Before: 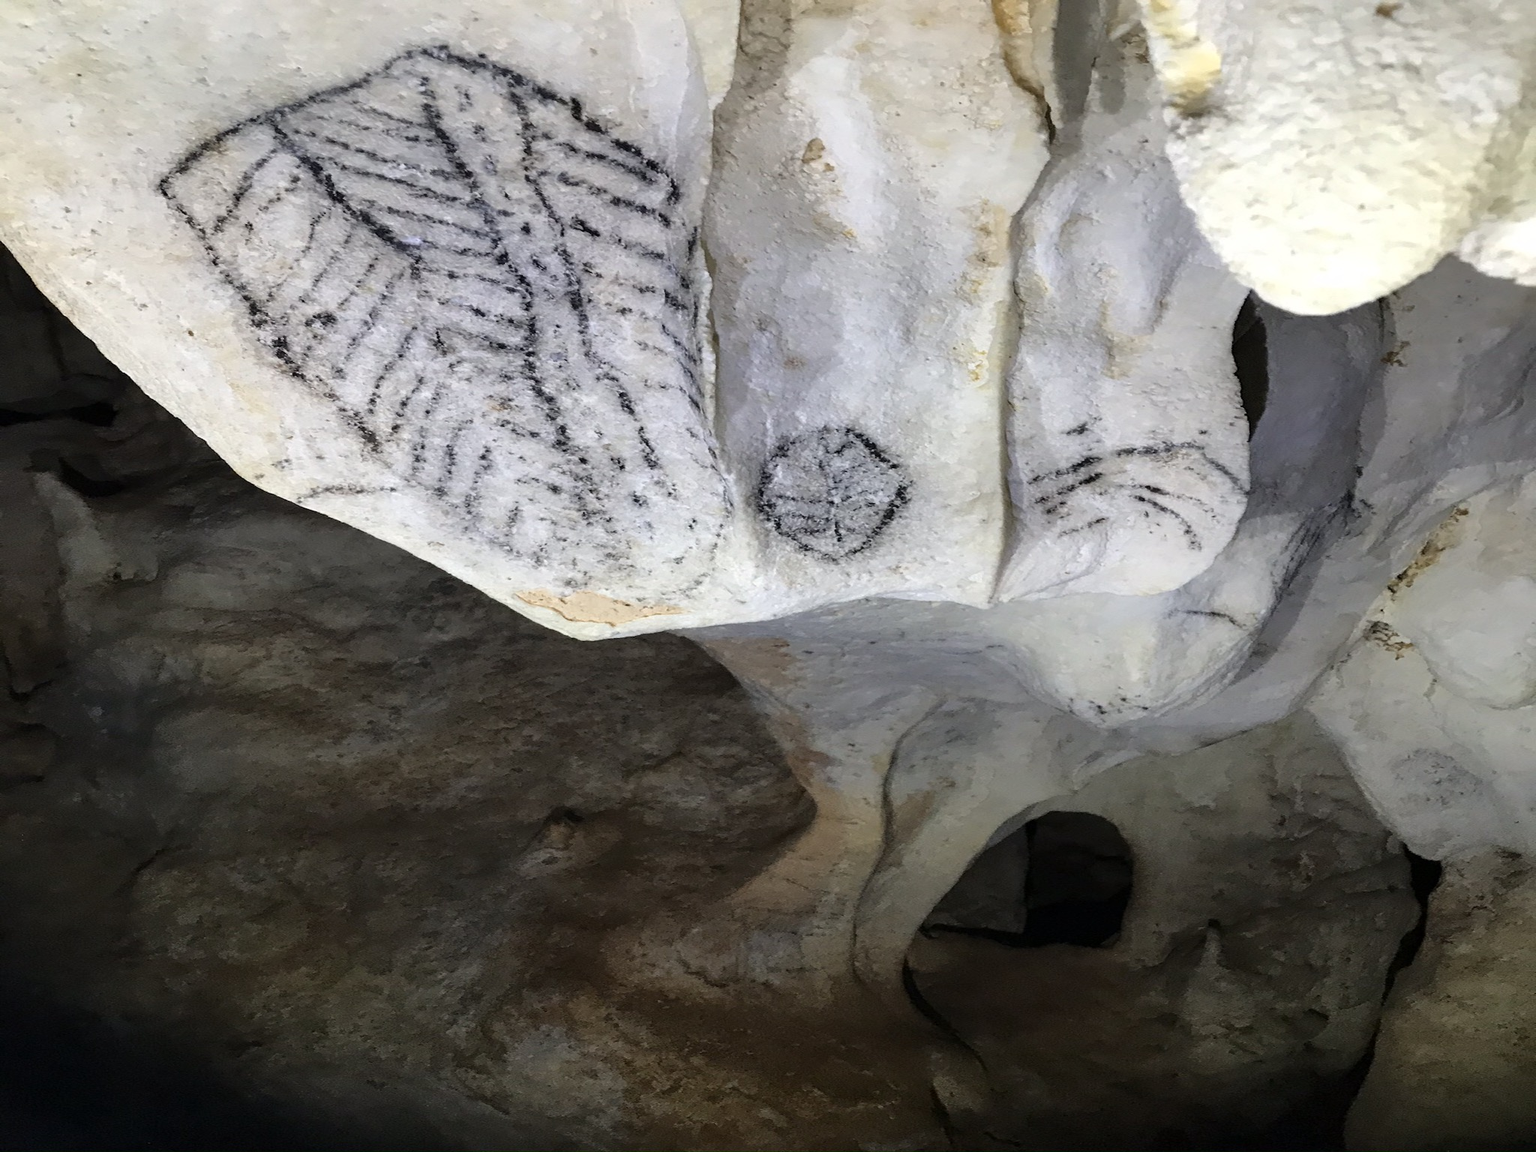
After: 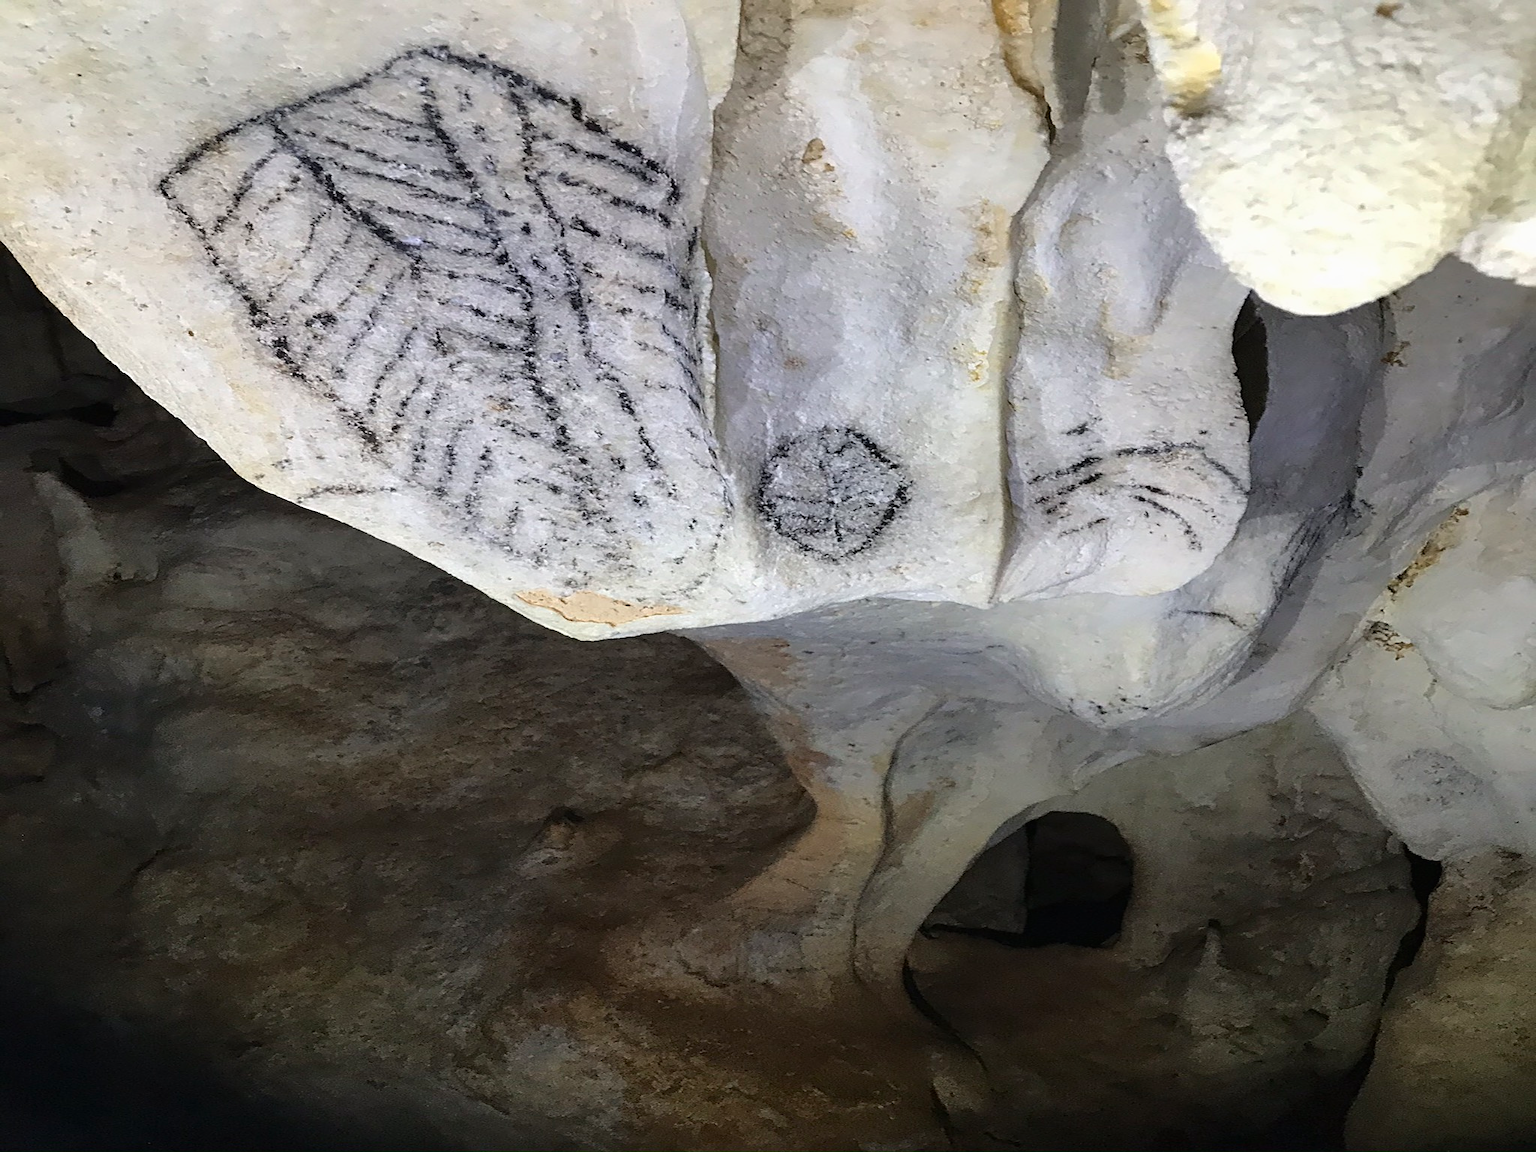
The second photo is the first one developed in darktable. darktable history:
sharpen: on, module defaults
contrast brightness saturation: contrast -0.02, brightness -0.01, saturation 0.03
